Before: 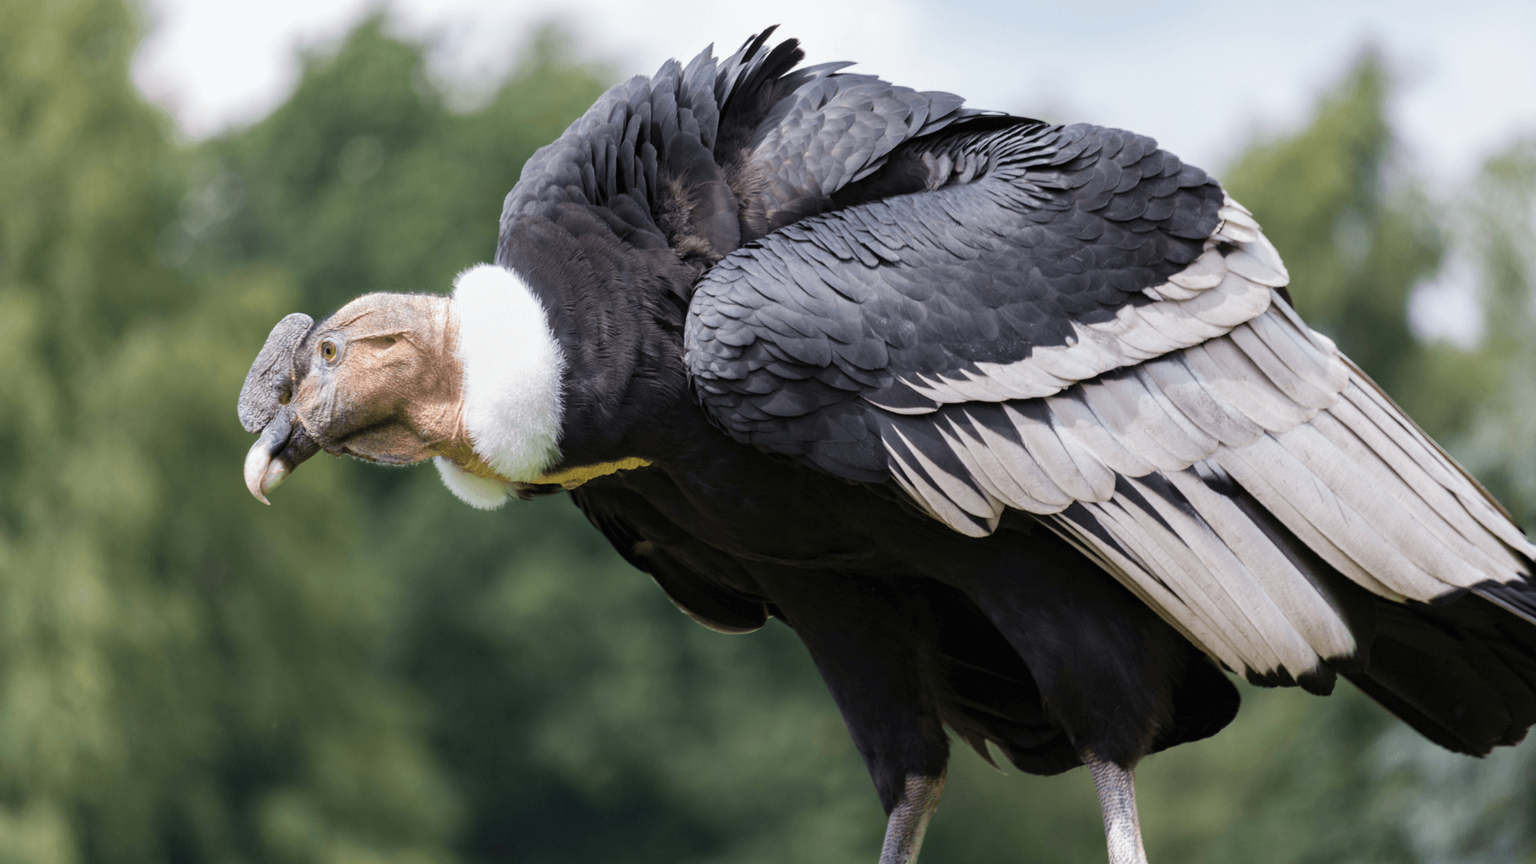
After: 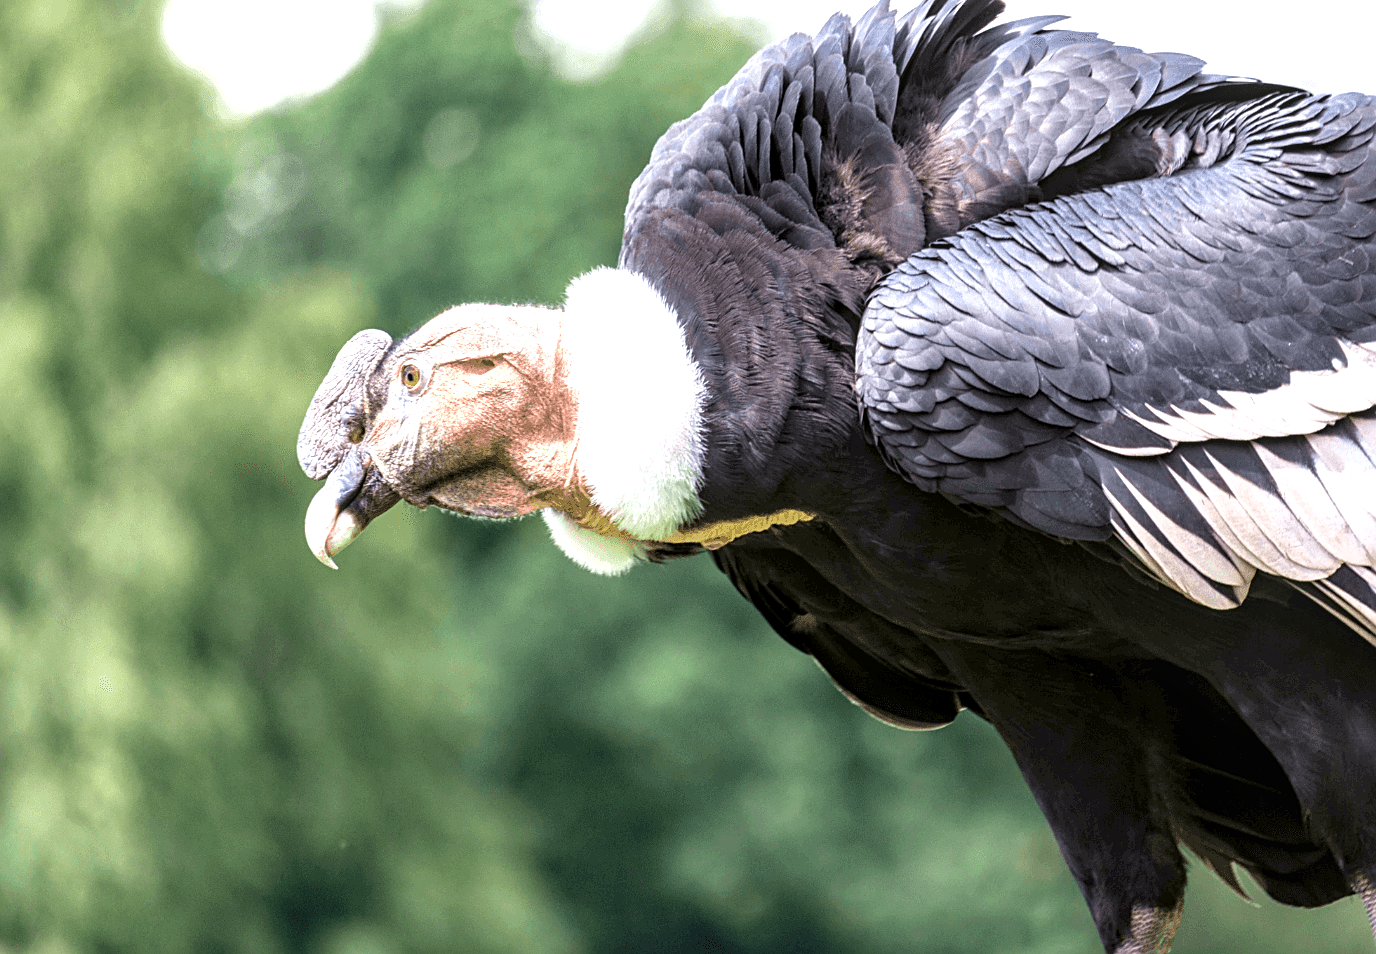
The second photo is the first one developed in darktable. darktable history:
exposure: exposure 1.15 EV, compensate highlight preservation false
shadows and highlights: shadows 25, highlights -25
tone curve: curves: ch0 [(0, 0) (0.059, 0.027) (0.162, 0.125) (0.304, 0.279) (0.547, 0.532) (0.828, 0.815) (1, 0.983)]; ch1 [(0, 0) (0.23, 0.166) (0.34, 0.298) (0.371, 0.334) (0.435, 0.413) (0.477, 0.469) (0.499, 0.498) (0.529, 0.544) (0.559, 0.587) (0.743, 0.798) (1, 1)]; ch2 [(0, 0) (0.431, 0.414) (0.498, 0.503) (0.524, 0.531) (0.568, 0.567) (0.6, 0.597) (0.643, 0.631) (0.74, 0.721) (1, 1)], color space Lab, independent channels, preserve colors none
crop: top 5.803%, right 27.864%, bottom 5.804%
local contrast: detail 130%
sharpen: on, module defaults
